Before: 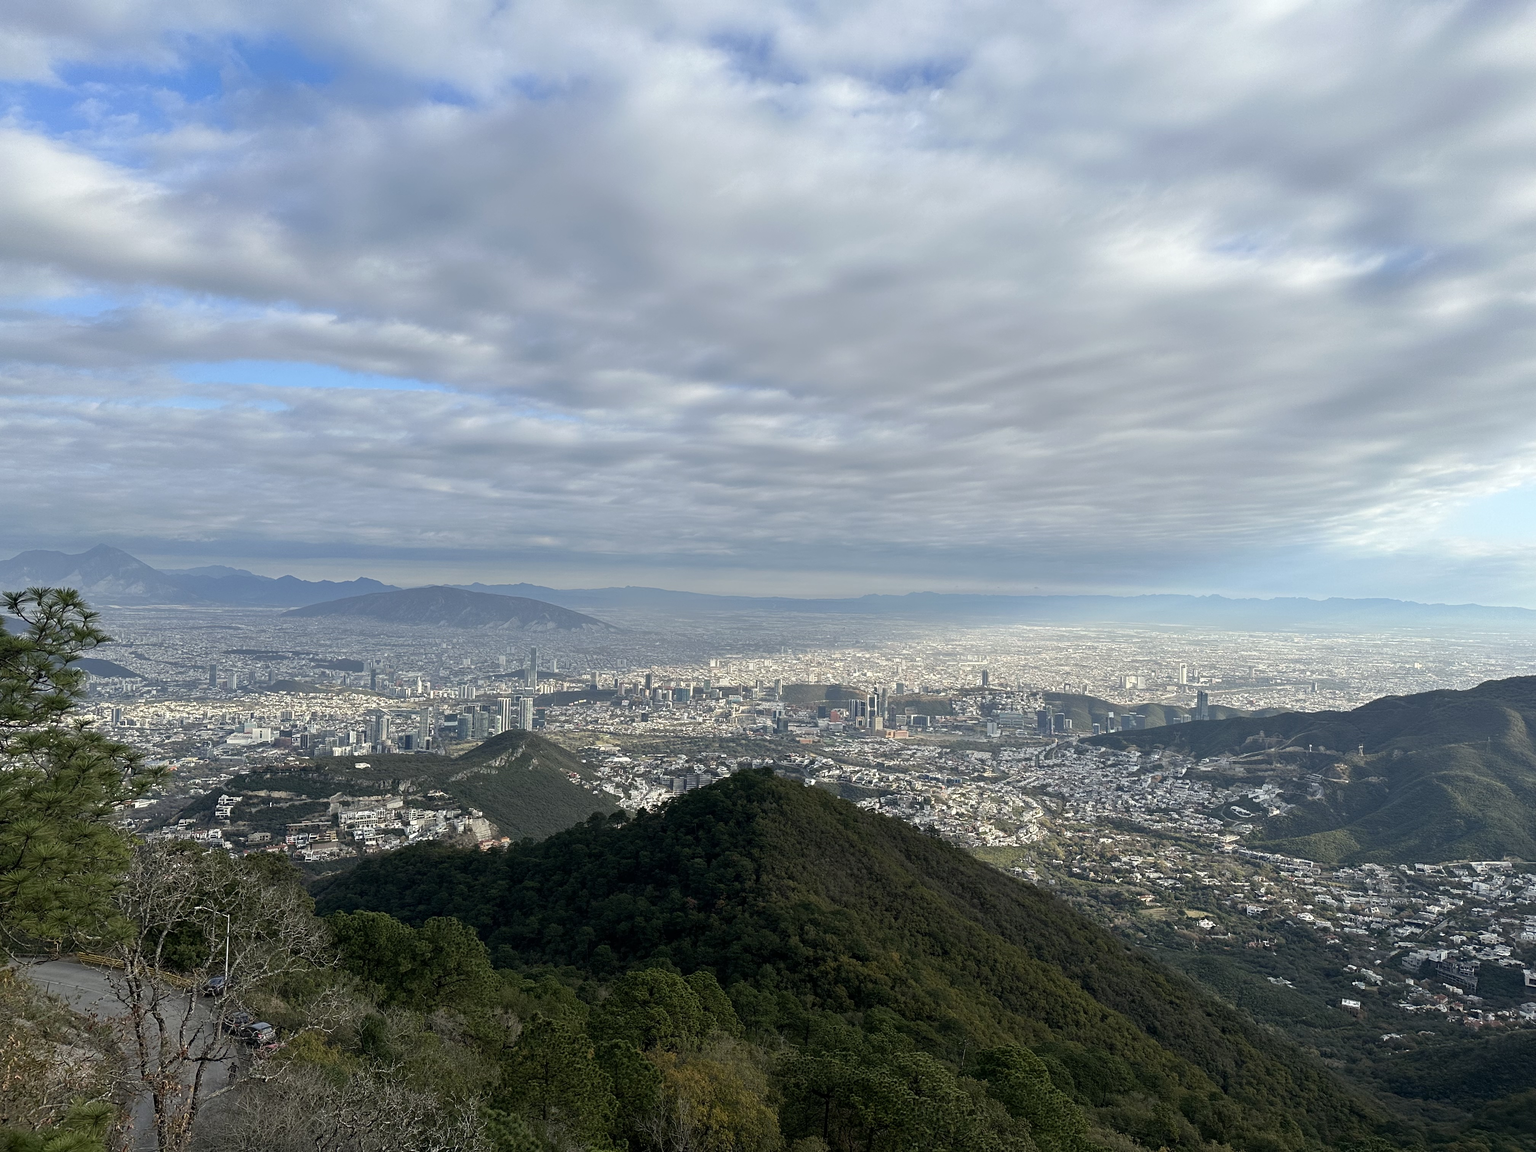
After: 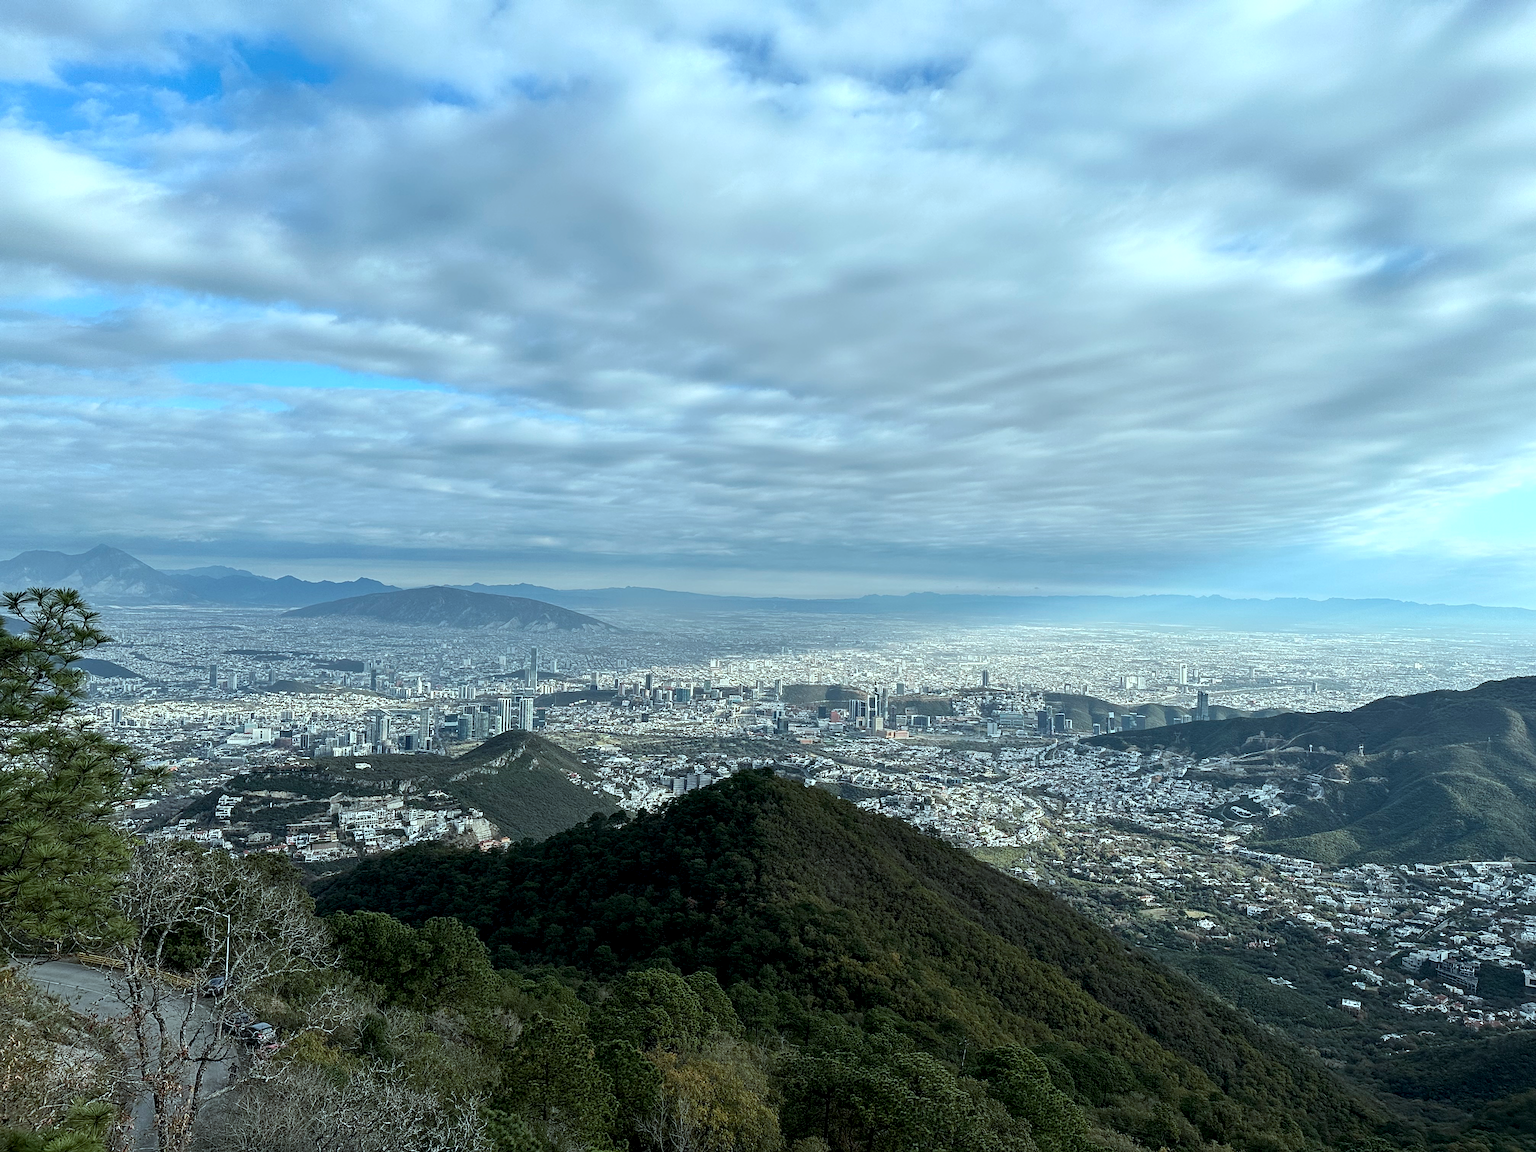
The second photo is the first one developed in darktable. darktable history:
contrast brightness saturation: contrast 0.147, brightness 0.055
sharpen: radius 1.911, amount 0.405, threshold 1.29
color correction: highlights a* -10.27, highlights b* -10.05
local contrast: shadows 90%, midtone range 0.498
